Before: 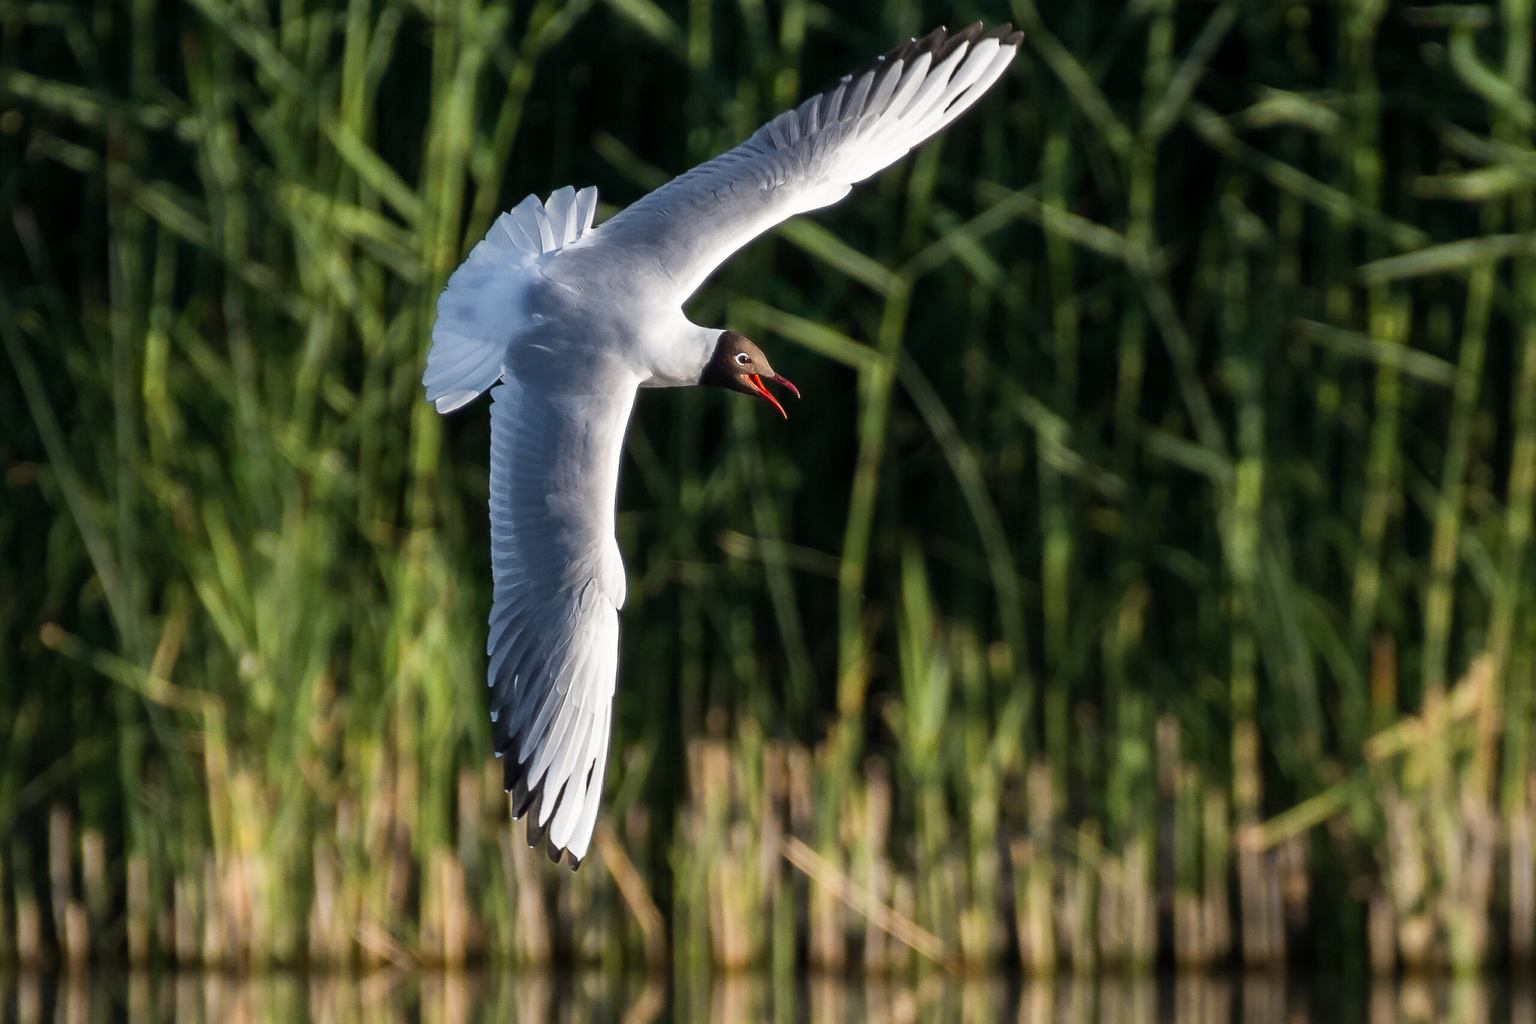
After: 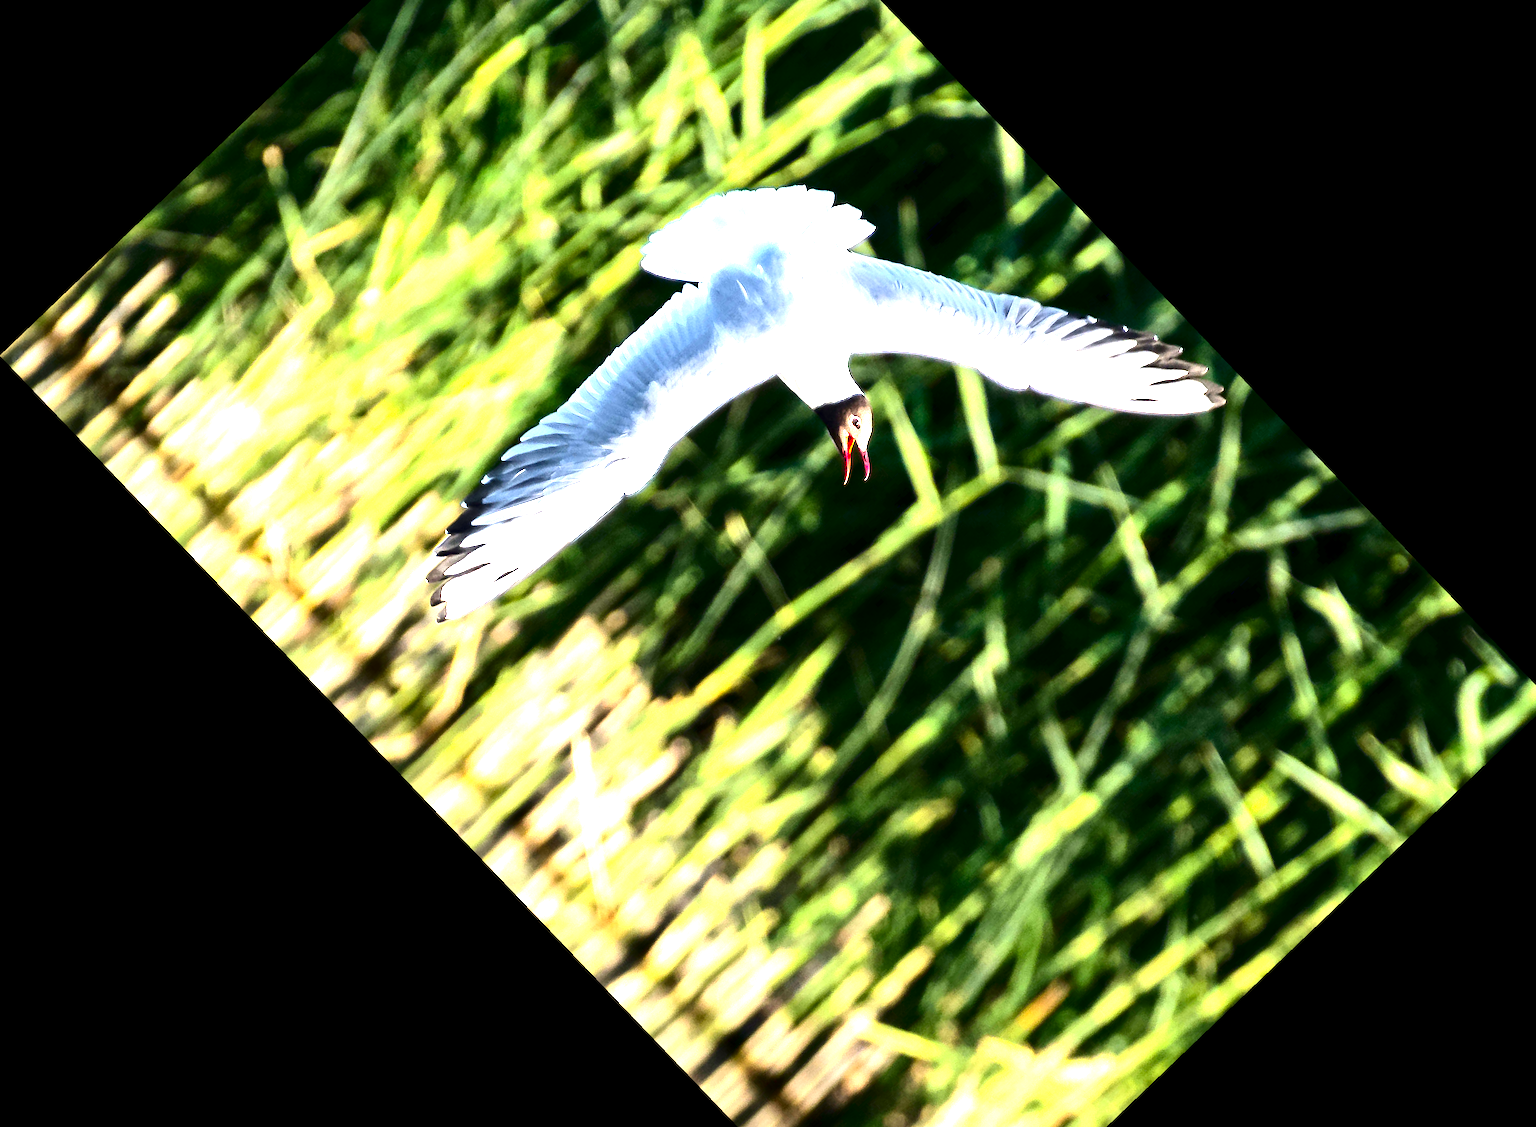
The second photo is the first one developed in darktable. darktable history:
crop and rotate: angle -46.26°, top 16.234%, right 0.912%, bottom 11.704%
local contrast: mode bilateral grid, contrast 20, coarseness 50, detail 120%, midtone range 0.2
exposure: exposure 3 EV, compensate highlight preservation false
contrast brightness saturation: contrast 0.24, brightness -0.24, saturation 0.14
